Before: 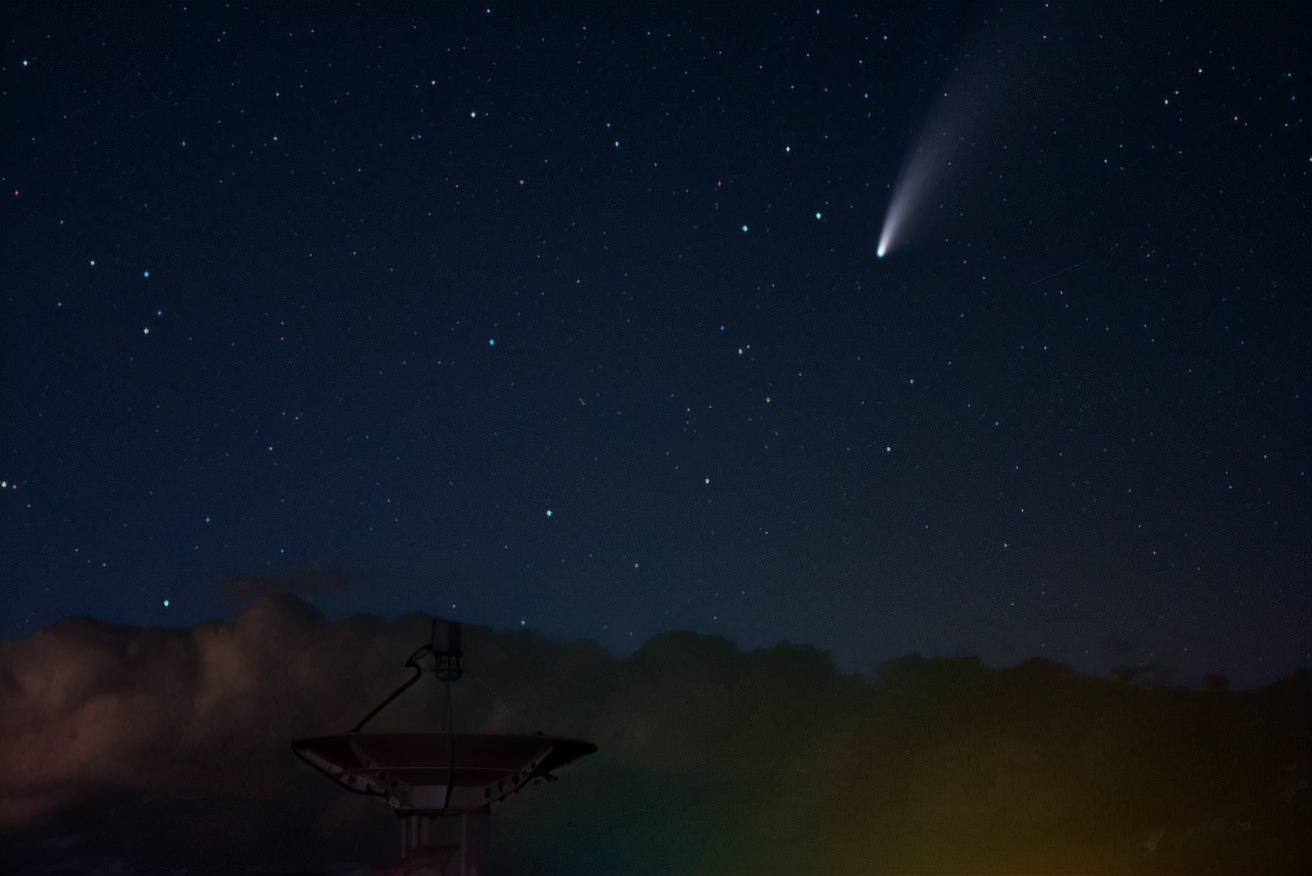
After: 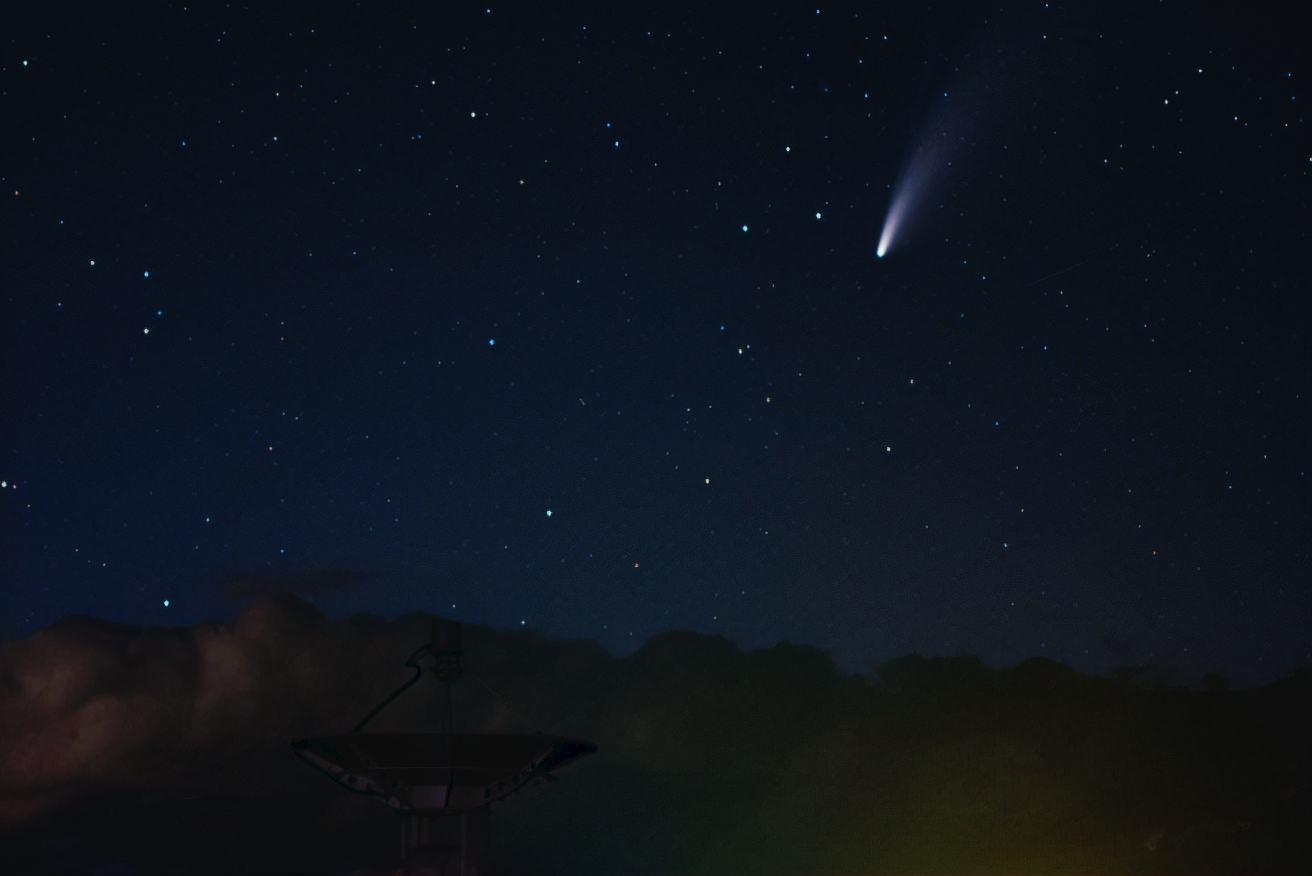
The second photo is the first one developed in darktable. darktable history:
tone curve: curves: ch0 [(0, 0) (0.003, 0.031) (0.011, 0.033) (0.025, 0.036) (0.044, 0.045) (0.069, 0.06) (0.1, 0.079) (0.136, 0.109) (0.177, 0.15) (0.224, 0.192) (0.277, 0.262) (0.335, 0.347) (0.399, 0.433) (0.468, 0.528) (0.543, 0.624) (0.623, 0.705) (0.709, 0.788) (0.801, 0.865) (0.898, 0.933) (1, 1)], preserve colors none
color look up table: target L [86.78, 87.74, 82.93, 78.87, 71.46, 62.25, 55.66, 57.38, 50.5, 41.99, 32.52, 8.742, 200.46, 89.82, 84.16, 71.11, 66.6, 64.62, 57.74, 58.9, 50.71, 55.26, 48.04, 43.18, 30.37, 20.63, 18.54, 92.42, 81.68, 73.52, 68.82, 58.81, 53.74, 55.92, 47.91, 44.66, 43.32, 40.94, 35.21, 34.7, 26.48, 6.282, 8.119, 94.23, 73.62, 73.44, 65.46, 66.48, 37.35], target a [-51.16, -44.63, -22.93, -24.22, -64.05, -56.92, -35.6, -40.95, -3.328, -34.38, -26.56, -17.51, 0, 0.809, -1.205, 19.15, 45.27, 40.24, -1.504, 27.63, 73.42, 31.92, 66.89, 58.09, 3.34, 28.76, 31.49, 7.623, 27.29, 43.44, 41.83, 29.99, 80.8, 77.42, 68.51, 14.59, 37.1, 40.18, -0.549, 52.04, 40.2, 4.283, 29.83, -12.16, -29.22, -37.46, -7.136, -10.46, -18.36], target b [52.16, 10.53, 79.9, 26.72, 35.29, 50.02, 42.64, 17.8, 44.38, 32.86, 28.91, 11.4, 0, 19.75, 75.15, 67.65, 5.792, 47.44, 36.45, 25.91, 8.833, 52.18, 55.54, 35.87, 13.05, 0.607, 31.15, -0.033, -23.1, -22.87, -45.16, -19.81, -35.38, -61.07, -13.76, -68.59, -84.05, -39.62, -22.77, -59.54, -15.2, -25.31, -44.11, -2.466, -28.85, -4.62, -42.14, -4.897, -6.609], num patches 49
